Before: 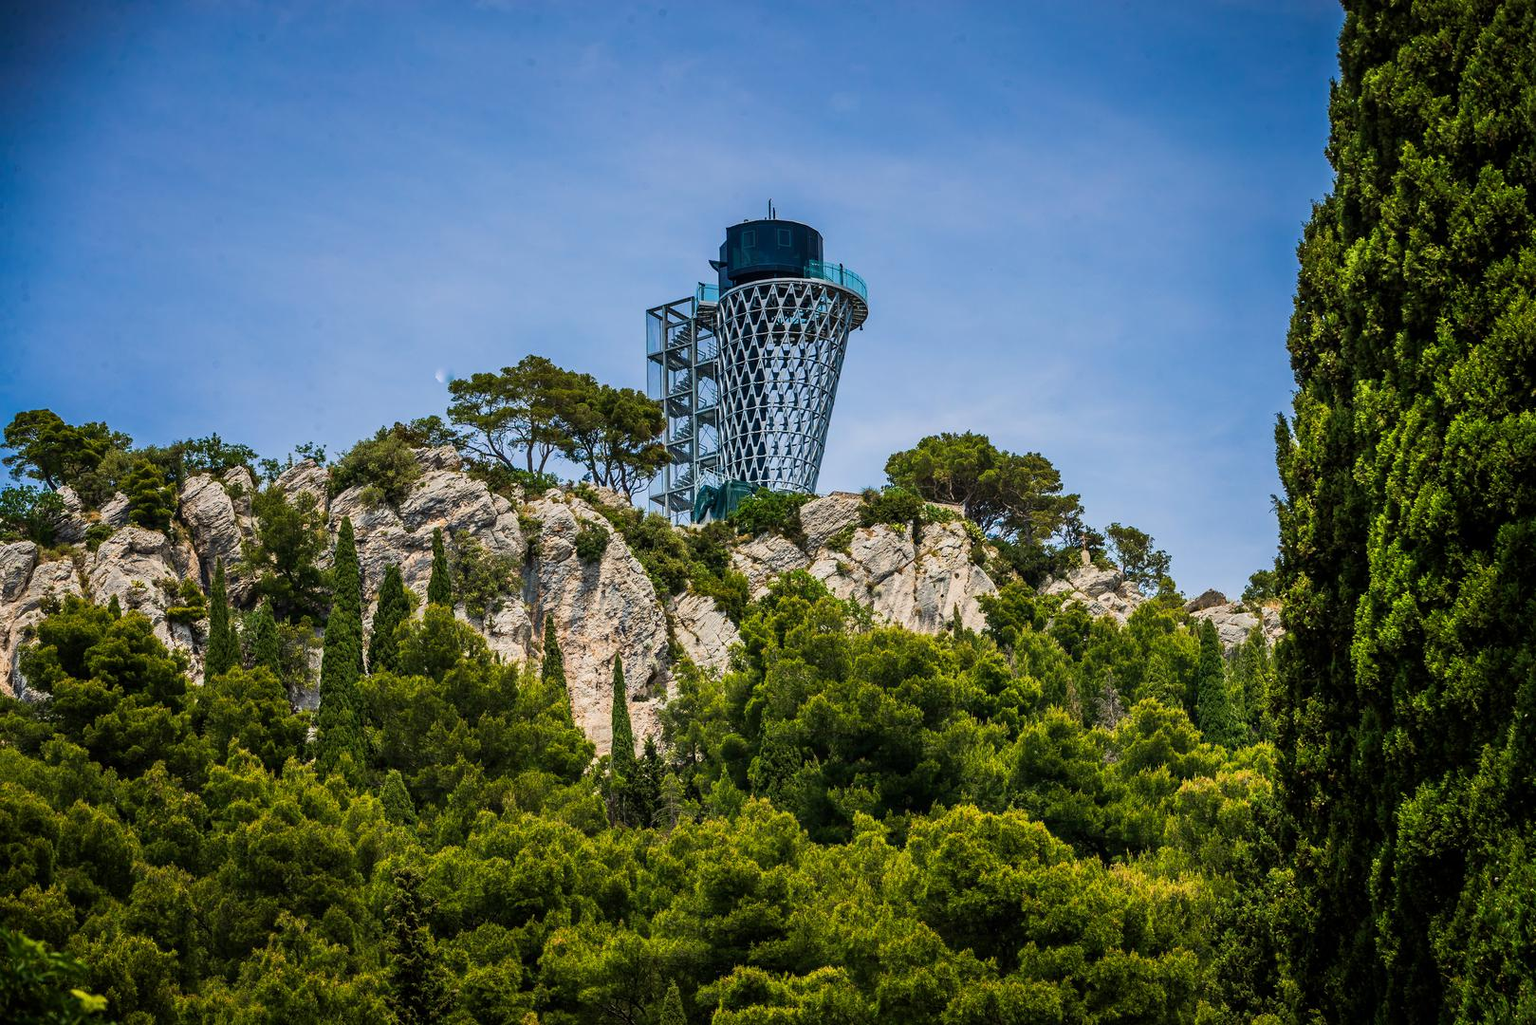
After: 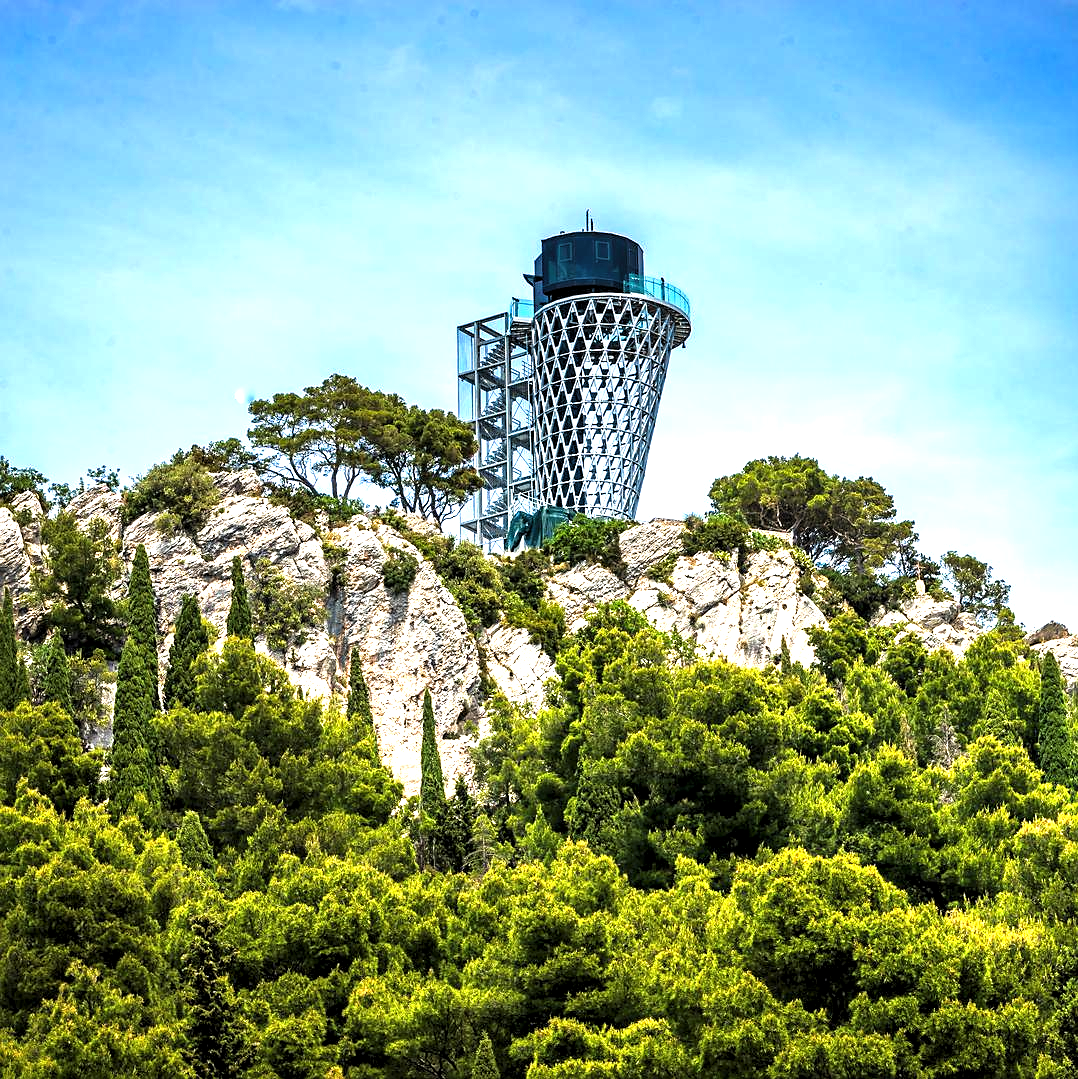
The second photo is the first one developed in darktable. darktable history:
sharpen: radius 1.526, amount 0.36, threshold 1.593
crop and rotate: left 13.892%, right 19.47%
color calibration: illuminant same as pipeline (D50), adaptation none (bypass), x 0.332, y 0.334, temperature 5020.33 K
local contrast: mode bilateral grid, contrast 20, coarseness 50, detail 132%, midtone range 0.2
exposure: black level correction 0, exposure 1.199 EV, compensate highlight preservation false
levels: levels [0.062, 0.494, 0.925]
